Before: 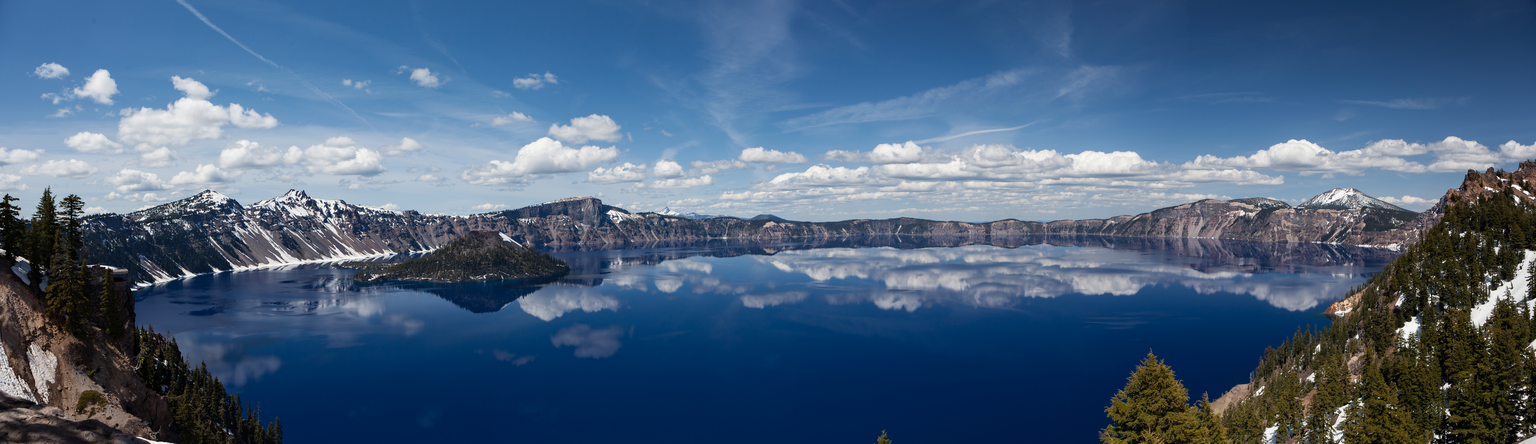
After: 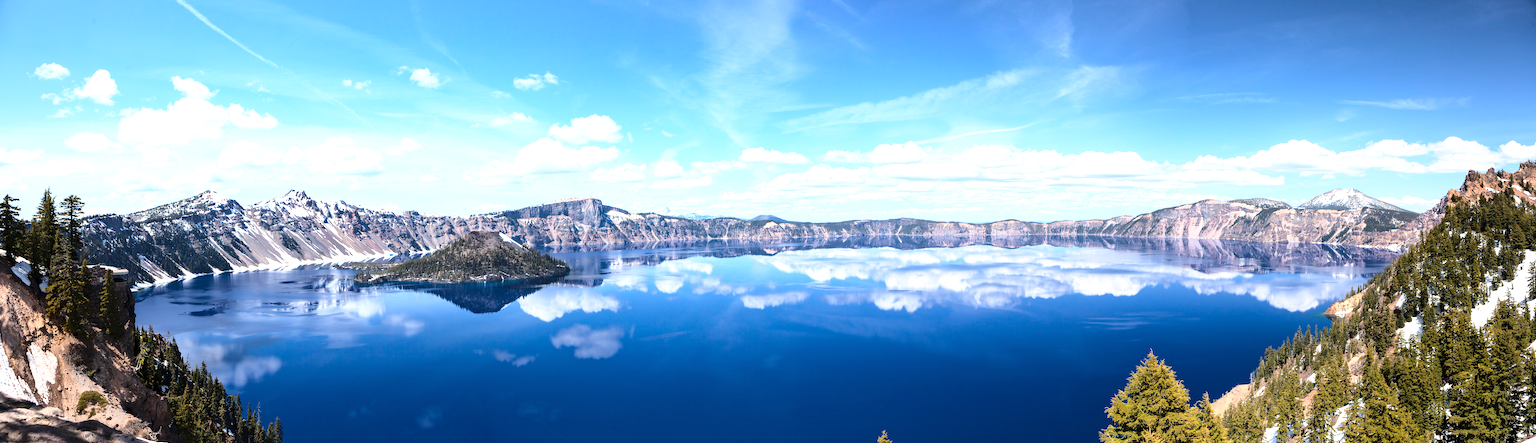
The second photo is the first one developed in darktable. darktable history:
base curve: curves: ch0 [(0, 0) (0.028, 0.03) (0.121, 0.232) (0.46, 0.748) (0.859, 0.968) (1, 1)]
exposure: exposure 1.21 EV, compensate highlight preservation false
crop: left 0.02%
